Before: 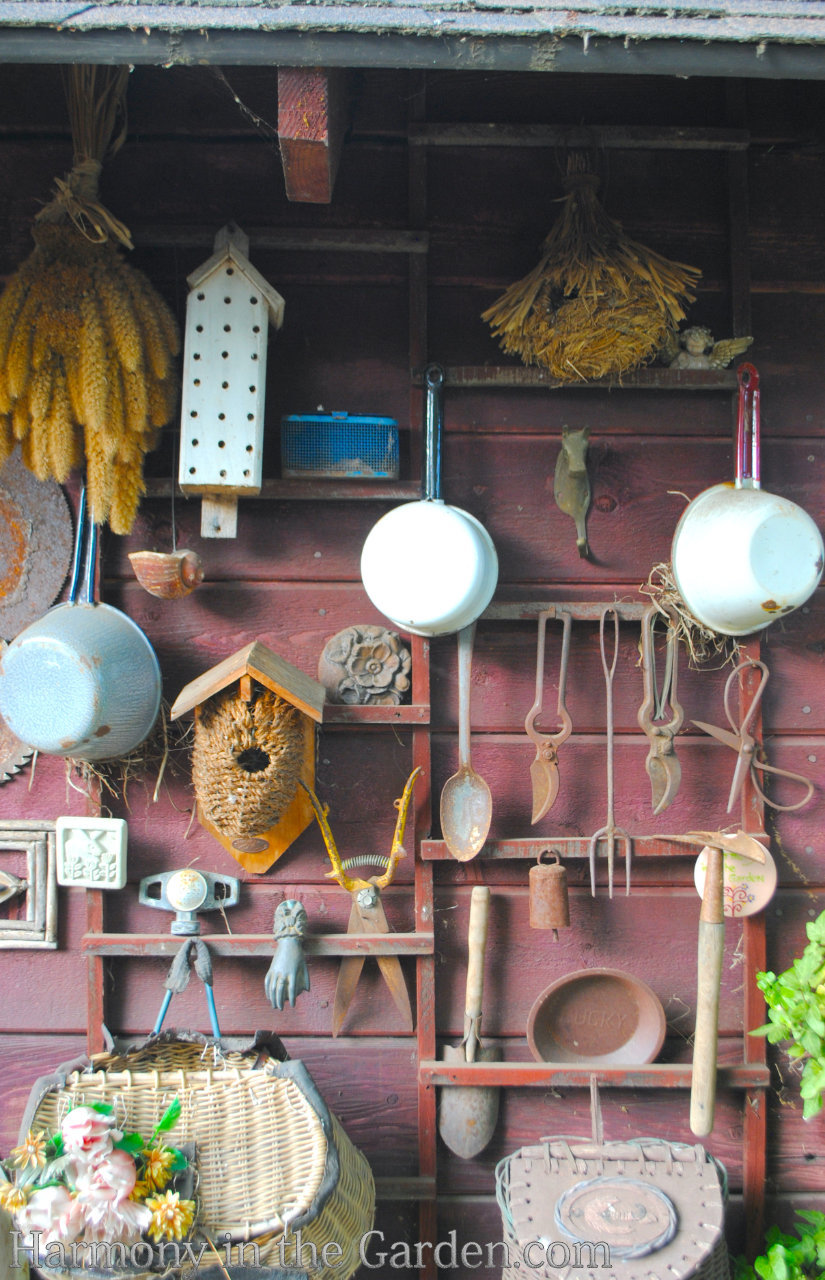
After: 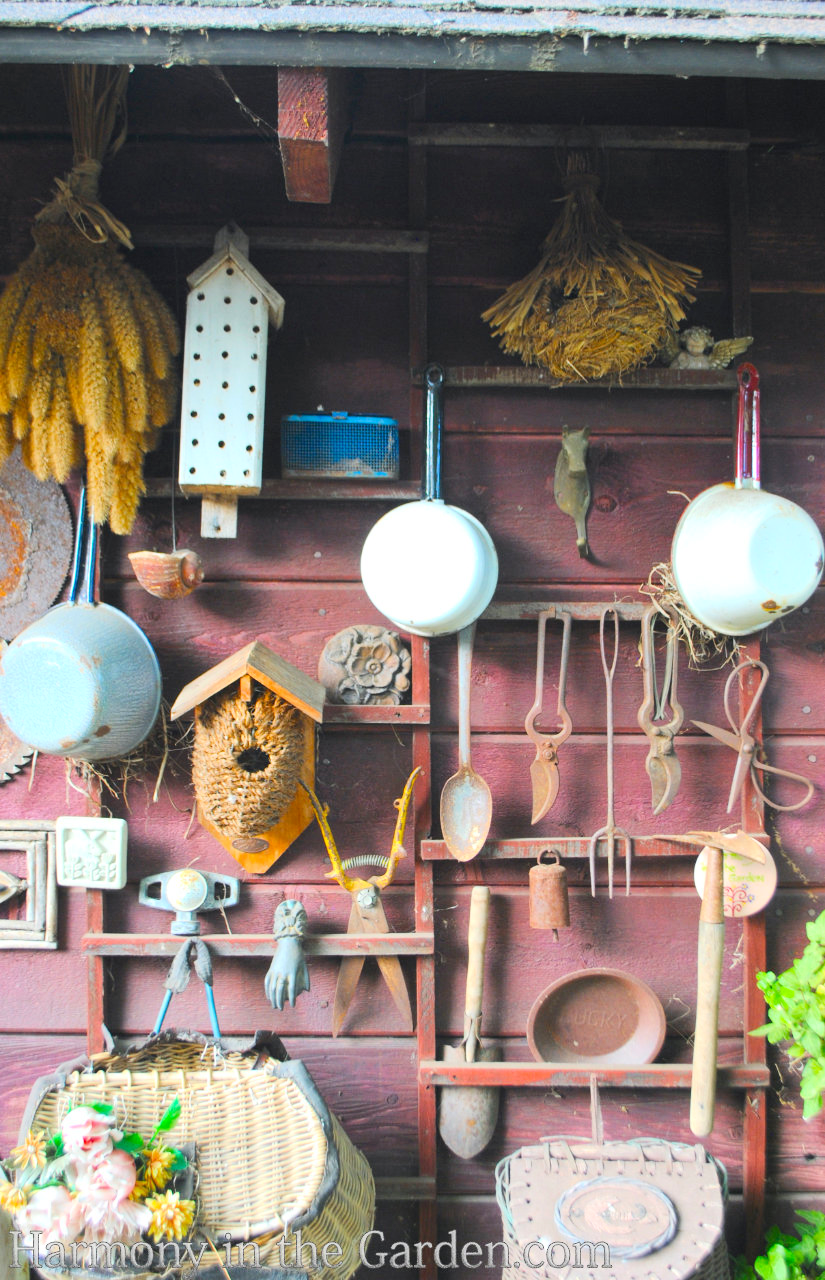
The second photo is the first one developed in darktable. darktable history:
contrast brightness saturation: contrast 0.202, brightness 0.144, saturation 0.15
